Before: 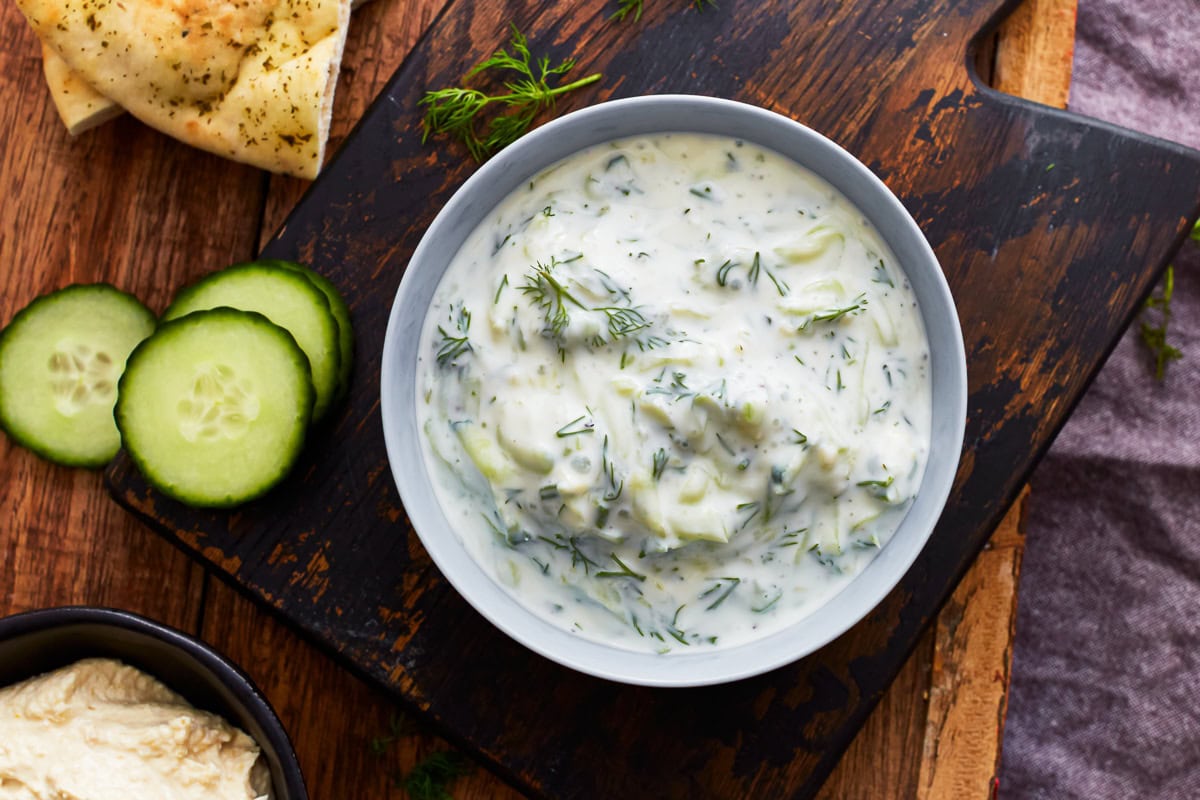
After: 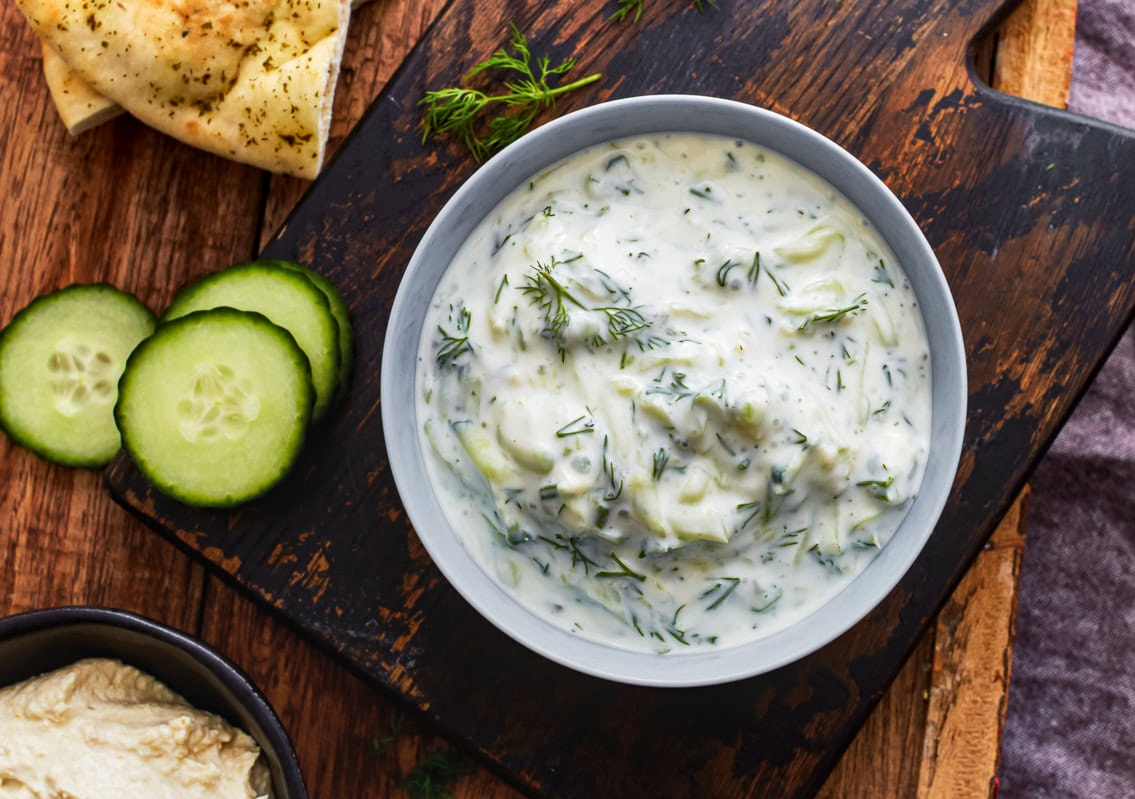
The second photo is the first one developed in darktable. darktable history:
local contrast: on, module defaults
crop and rotate: left 0%, right 5.344%
